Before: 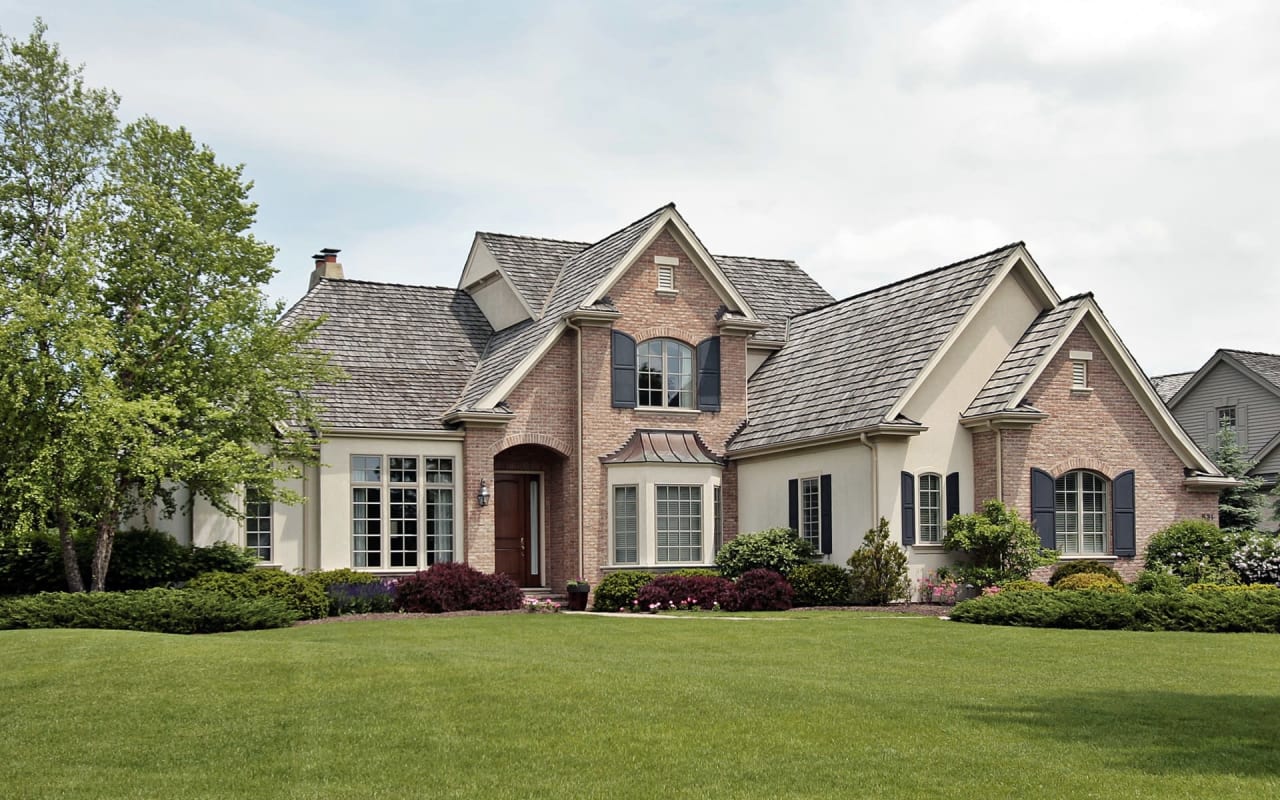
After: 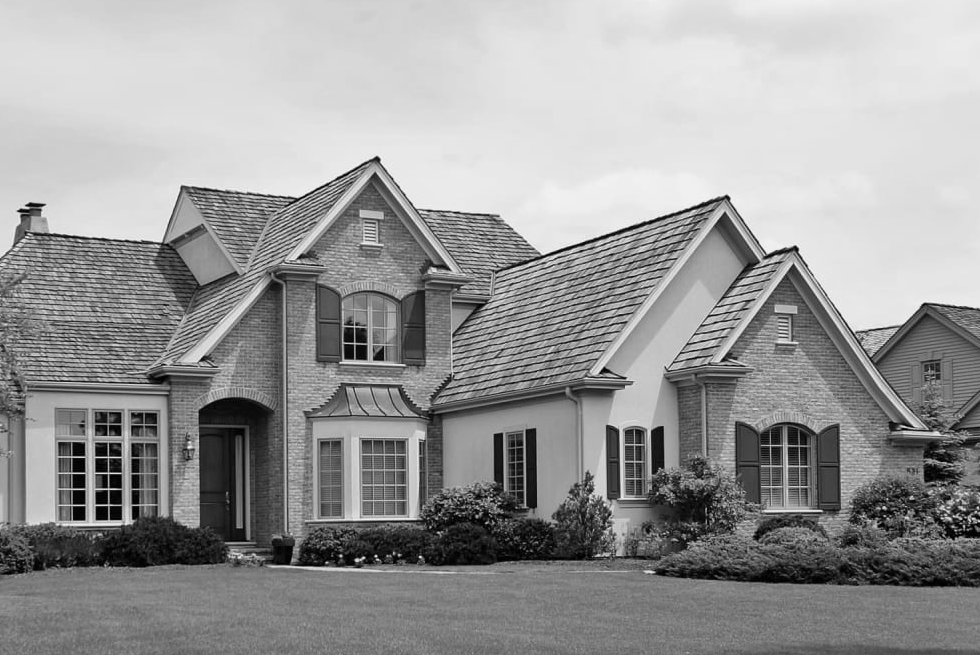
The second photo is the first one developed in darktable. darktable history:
monochrome: a 14.95, b -89.96
crop: left 23.095%, top 5.827%, bottom 11.854%
